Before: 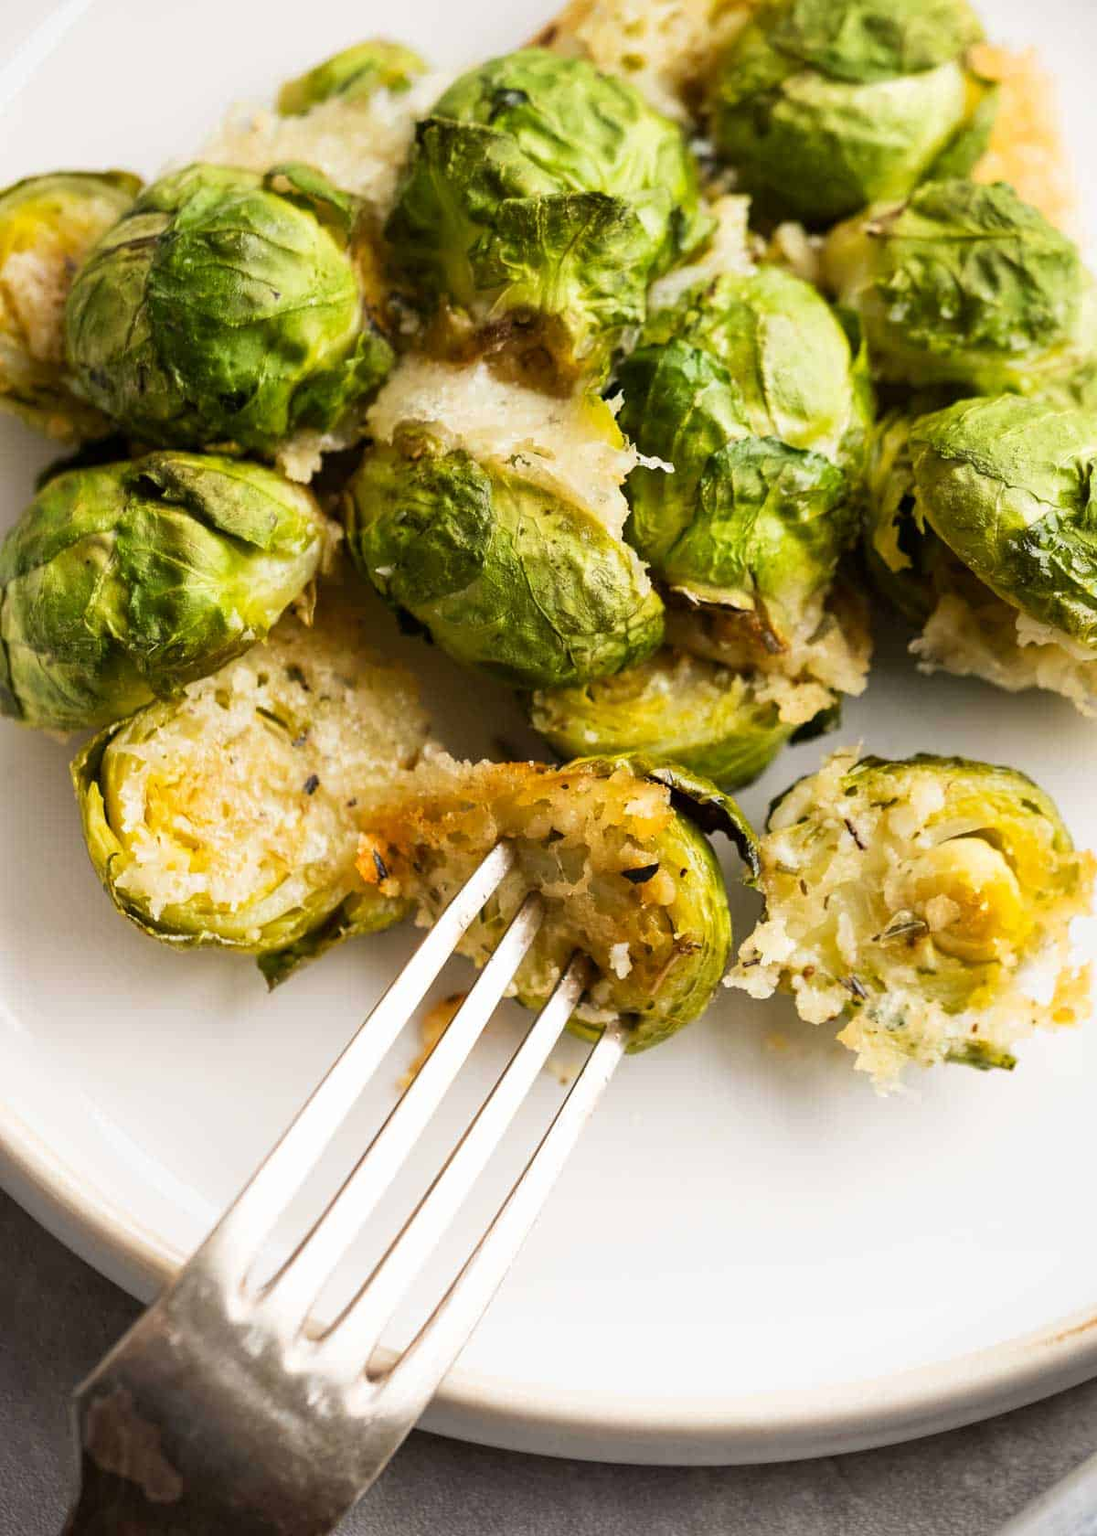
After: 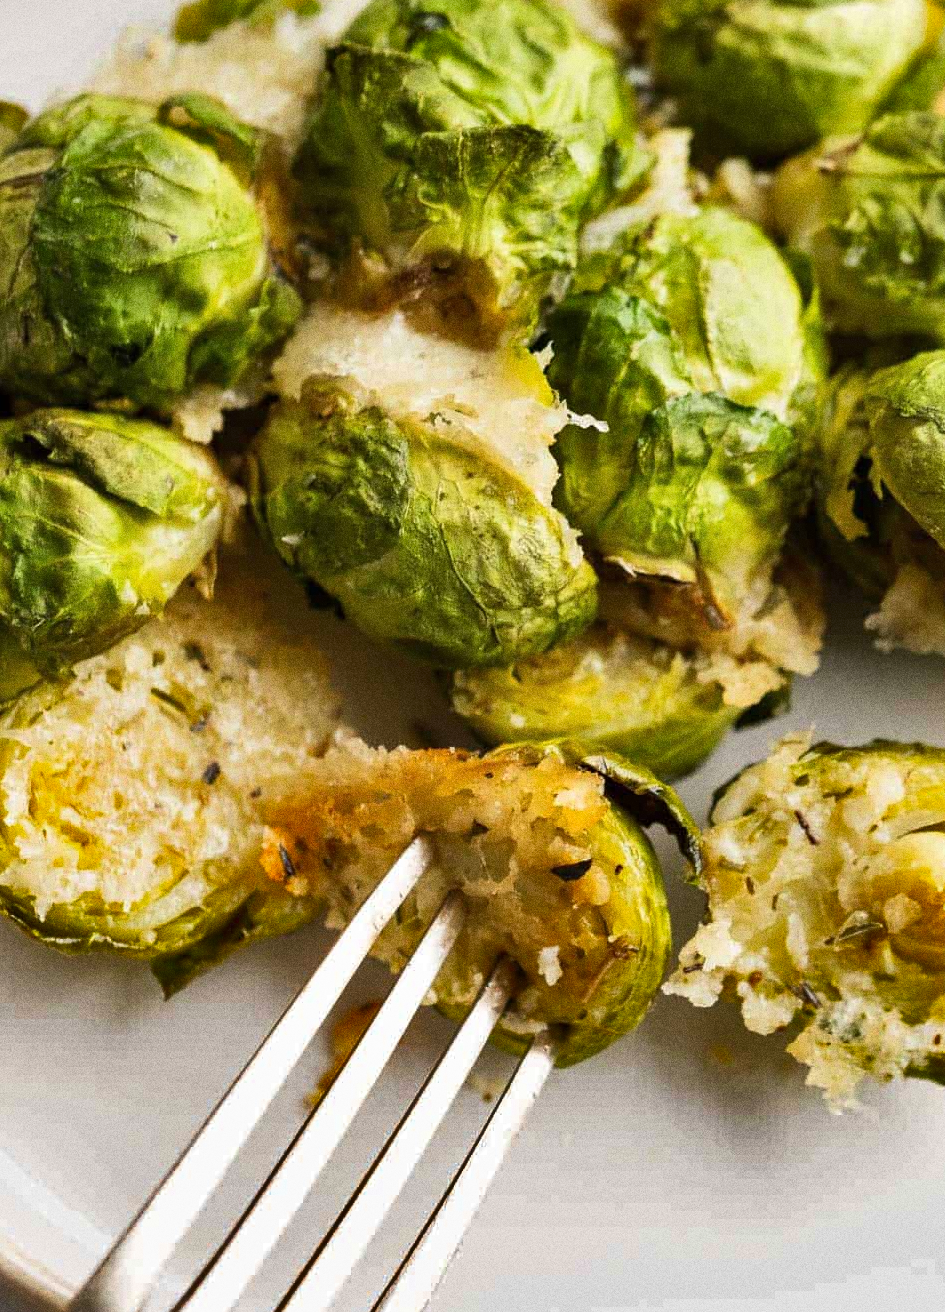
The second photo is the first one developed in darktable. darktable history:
grain: coarseness 0.09 ISO, strength 40%
shadows and highlights: radius 108.52, shadows 40.68, highlights -72.88, low approximation 0.01, soften with gaussian
crop and rotate: left 10.77%, top 5.1%, right 10.41%, bottom 16.76%
